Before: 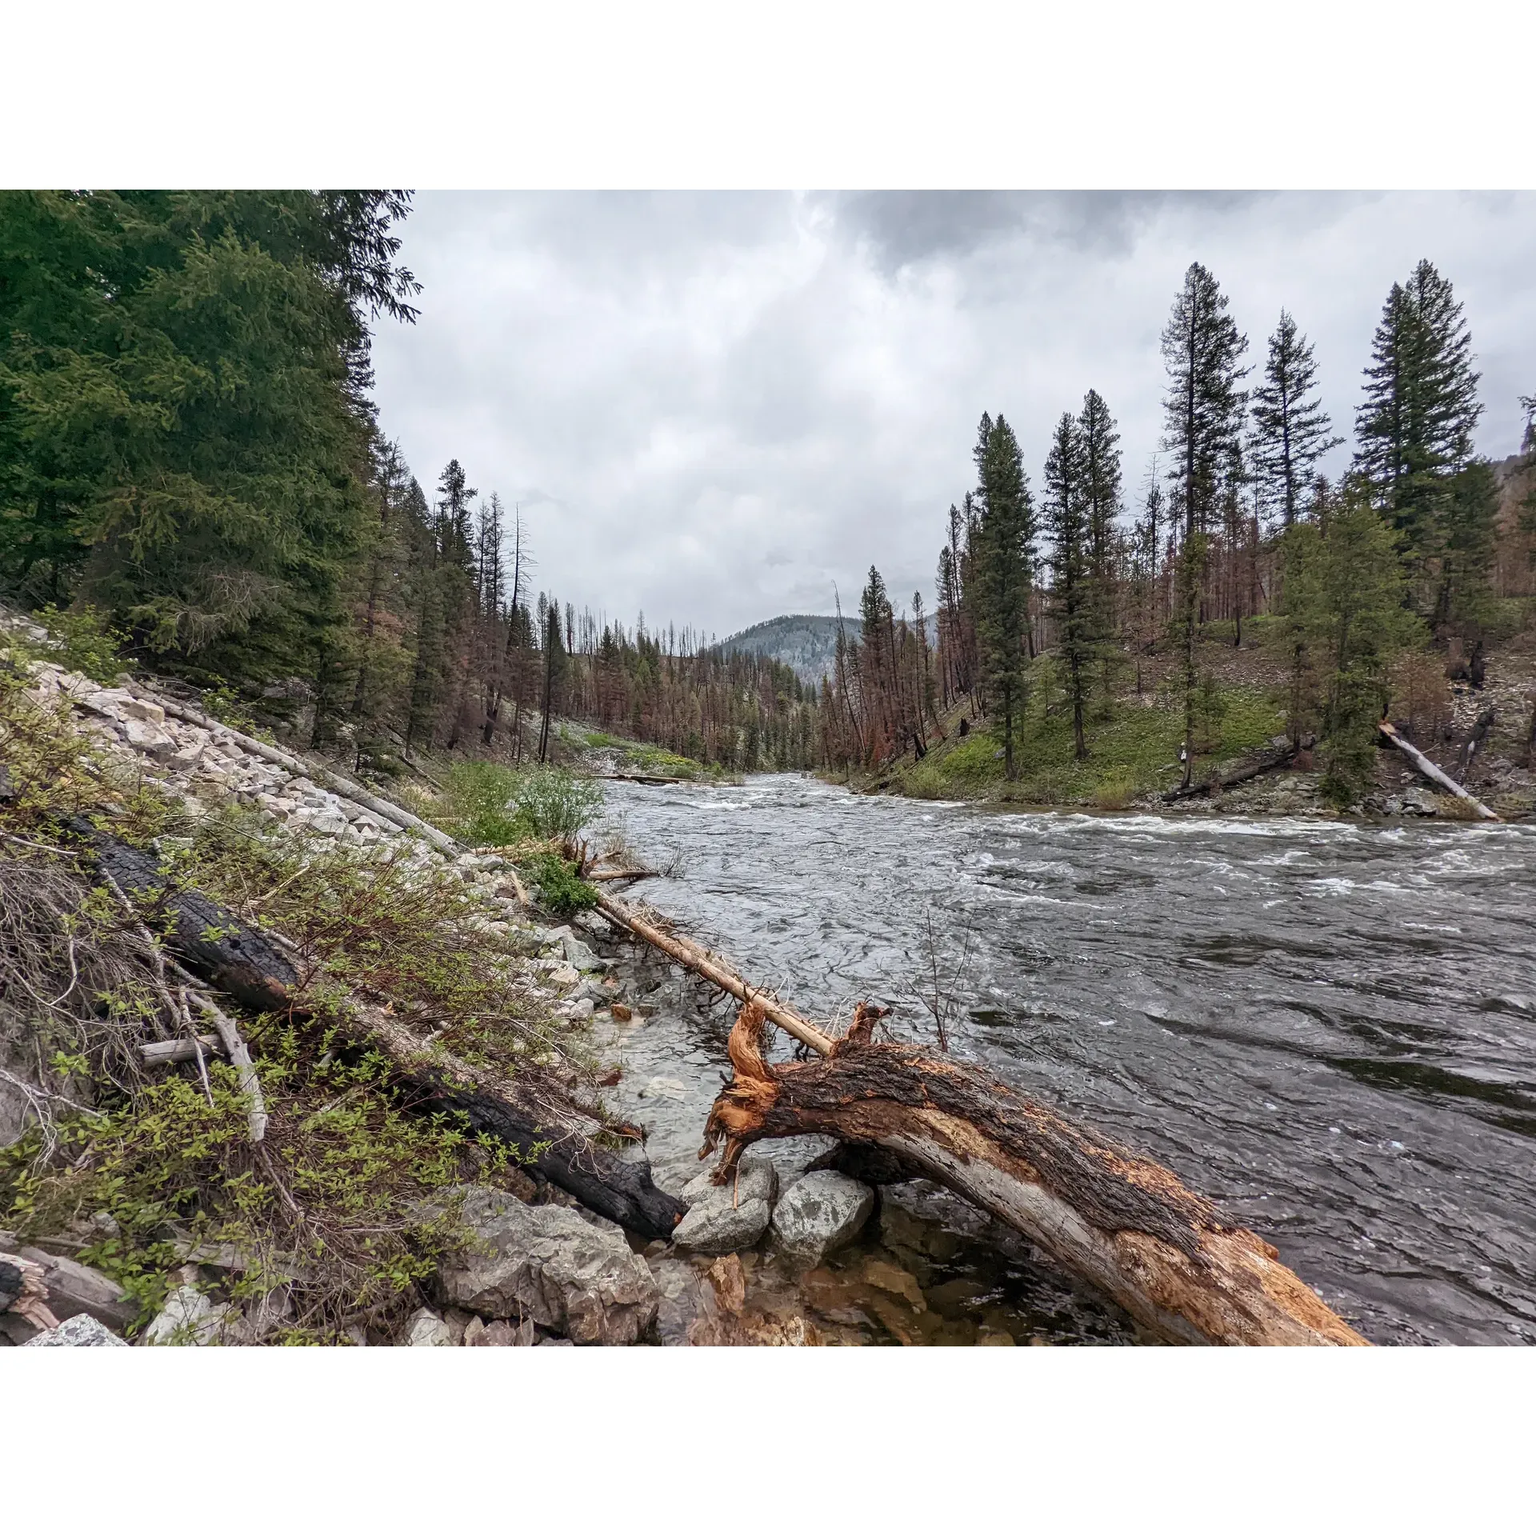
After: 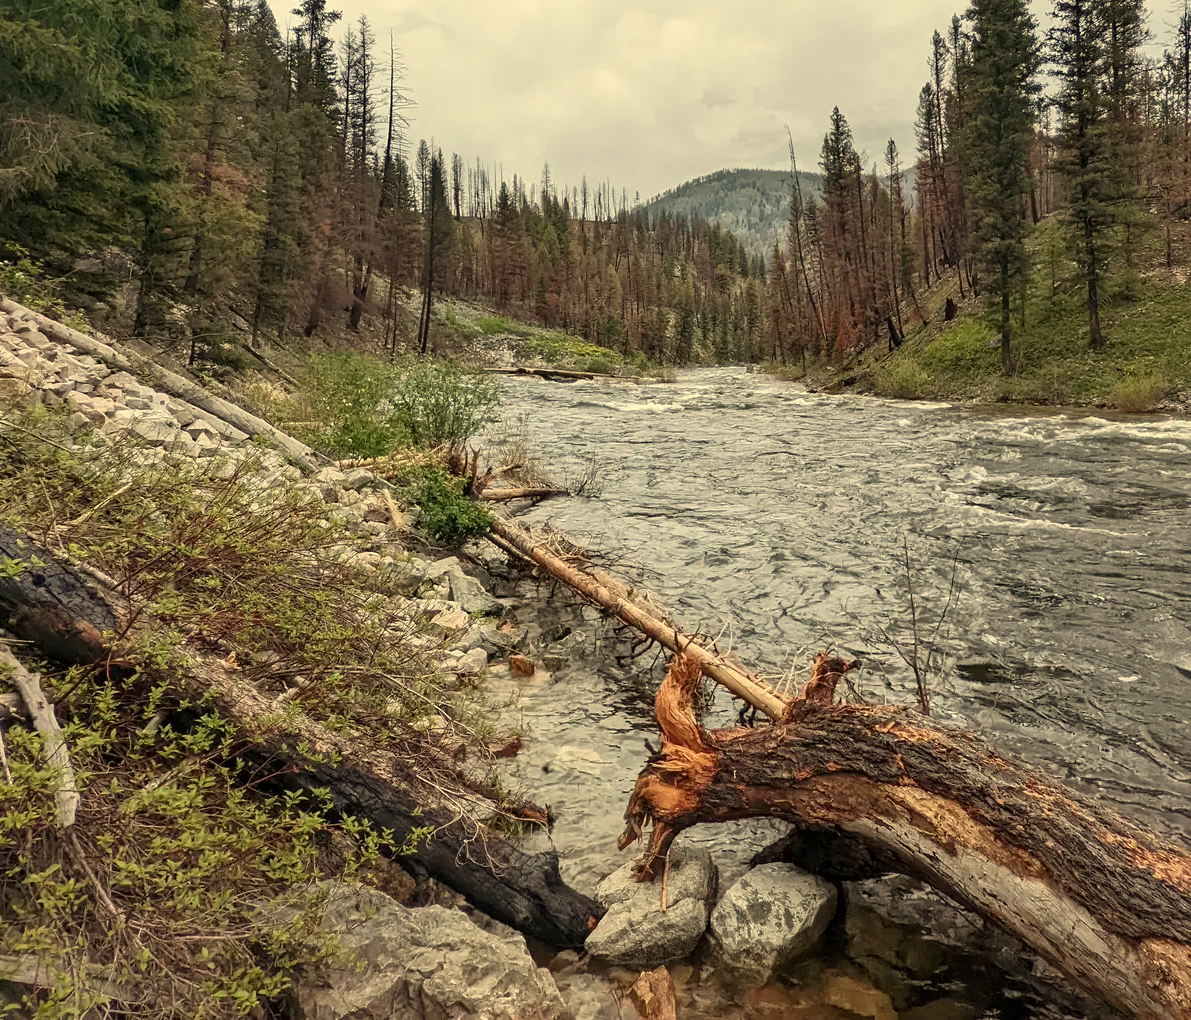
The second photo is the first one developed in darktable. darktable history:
crop: left 13.312%, top 31.28%, right 24.627%, bottom 15.582%
white balance: red 1.08, blue 0.791
